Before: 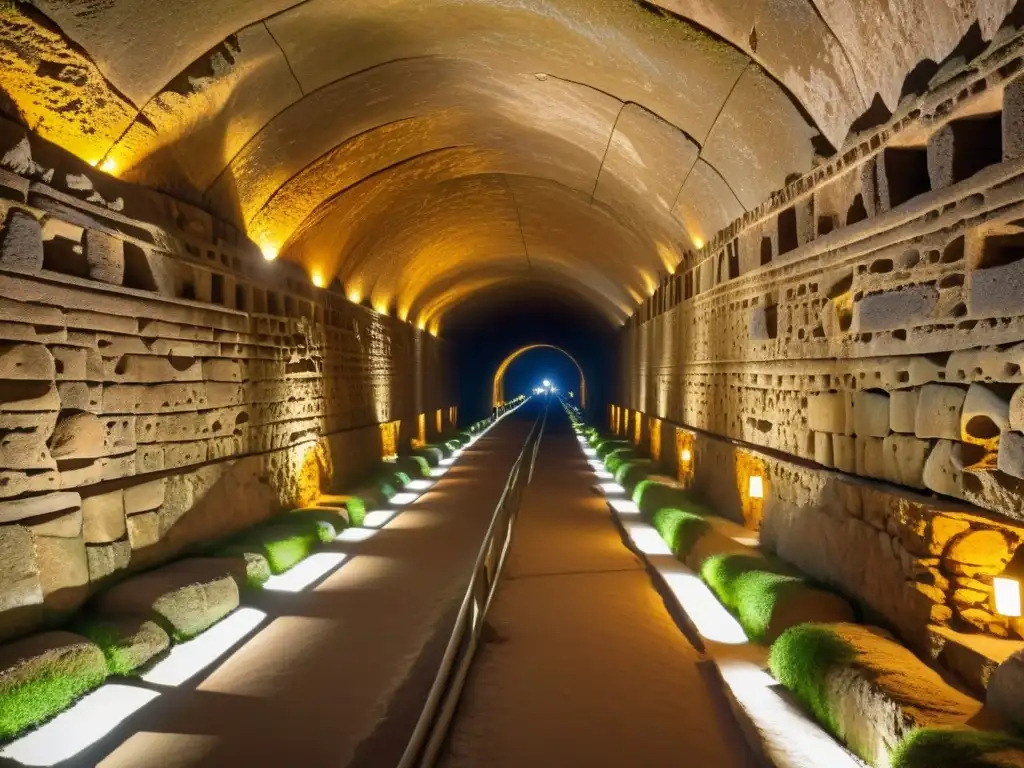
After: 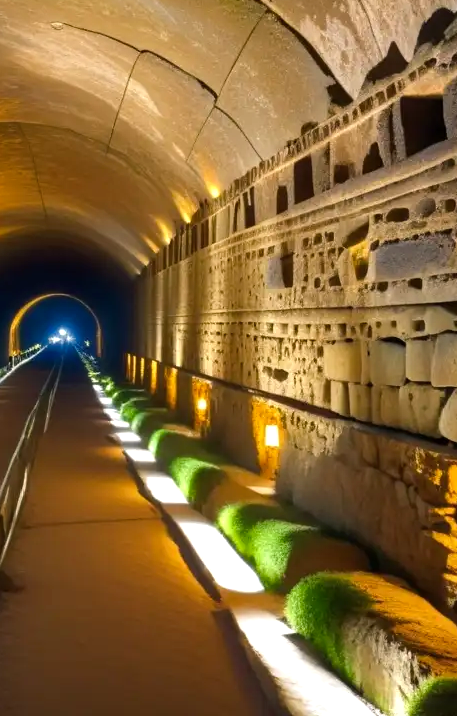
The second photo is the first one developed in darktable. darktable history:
crop: left 47.296%, top 6.759%, right 8%
color balance rgb: shadows lift › chroma 2.009%, shadows lift › hue 247.19°, perceptual saturation grading › global saturation 1.485%, perceptual saturation grading › highlights -1.321%, perceptual saturation grading › mid-tones 3.491%, perceptual saturation grading › shadows 7.898%, perceptual brilliance grading › highlights 9.224%, perceptual brilliance grading › mid-tones 5.555%
